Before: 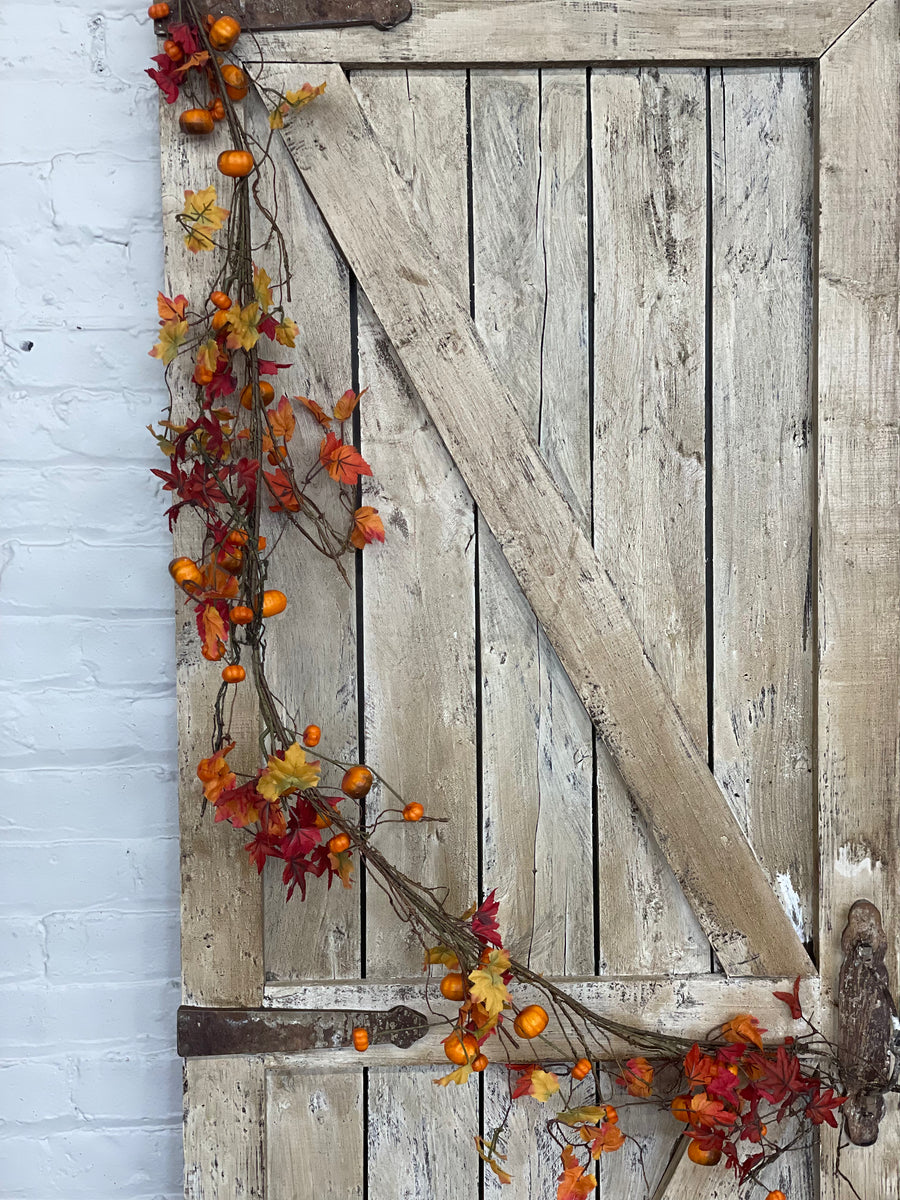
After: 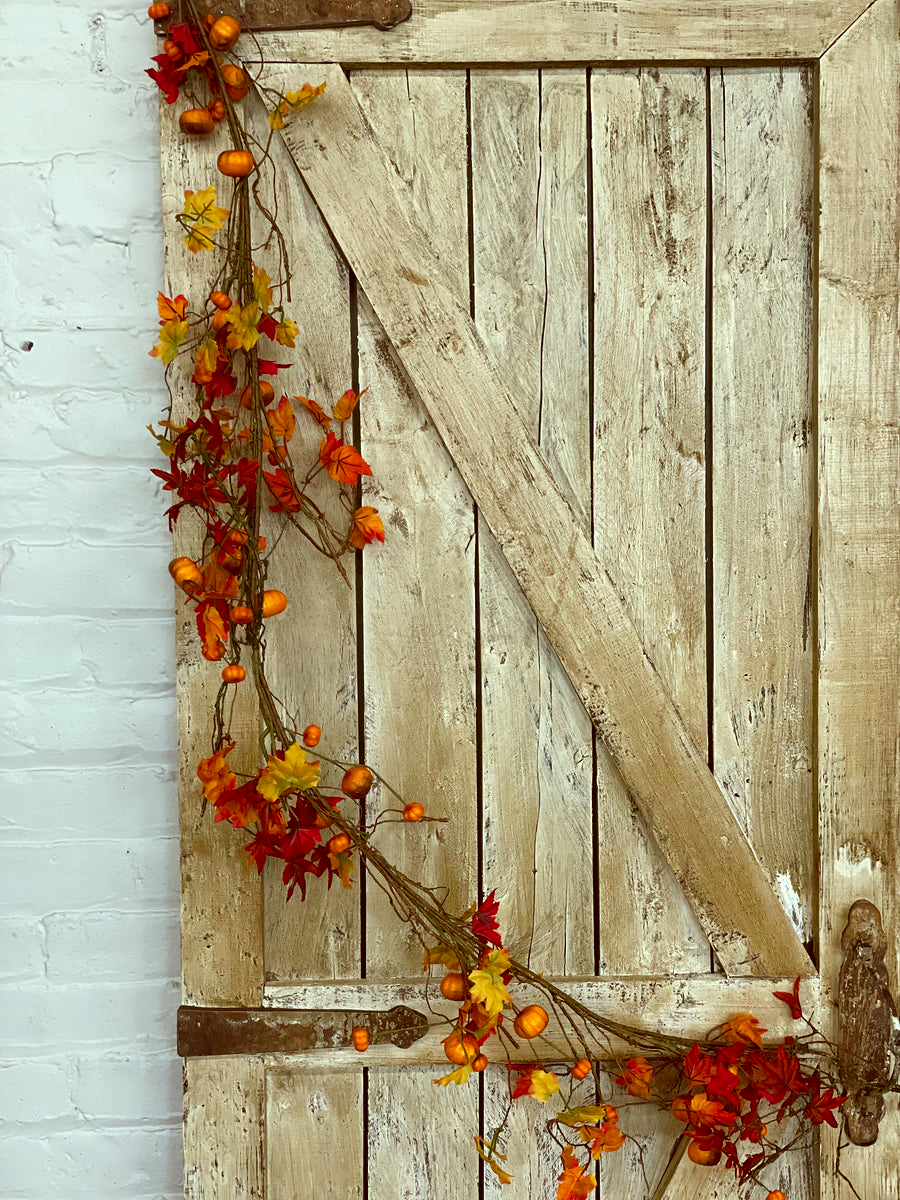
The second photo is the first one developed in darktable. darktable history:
color balance rgb: linear chroma grading › global chroma 8.12%, perceptual saturation grading › global saturation 9.07%, perceptual saturation grading › highlights -13.84%, perceptual saturation grading › mid-tones 14.88%, perceptual saturation grading › shadows 22.8%, perceptual brilliance grading › highlights 2.61%, global vibrance 12.07%
color correction: highlights a* -5.94, highlights b* 9.48, shadows a* 10.12, shadows b* 23.94
